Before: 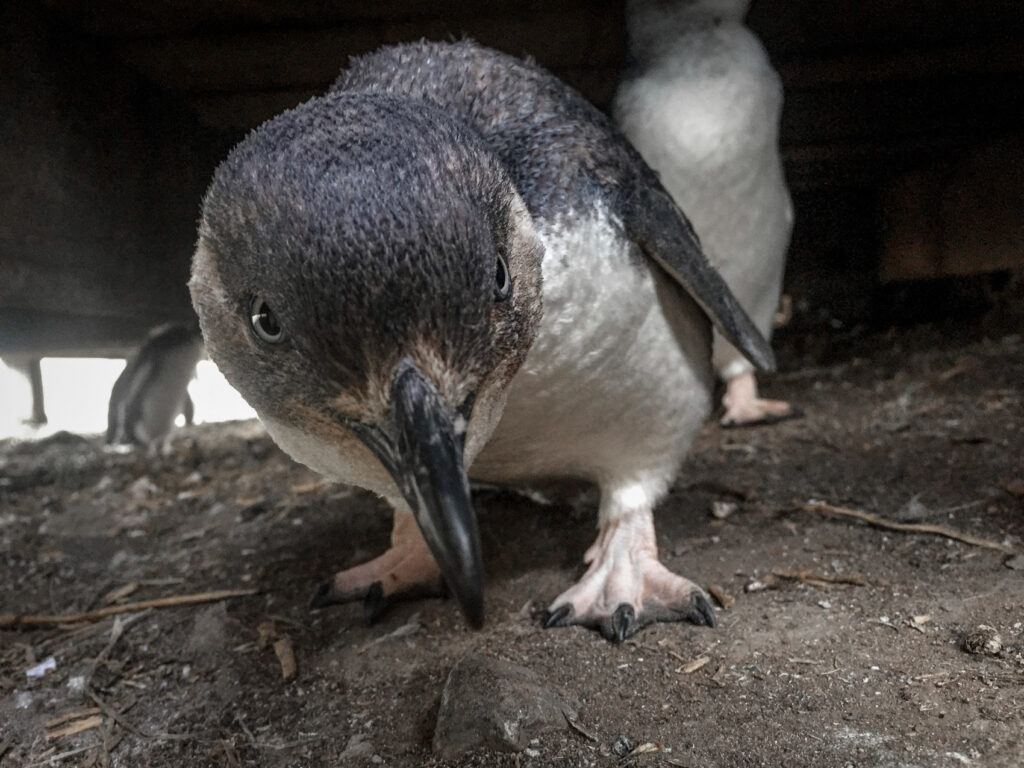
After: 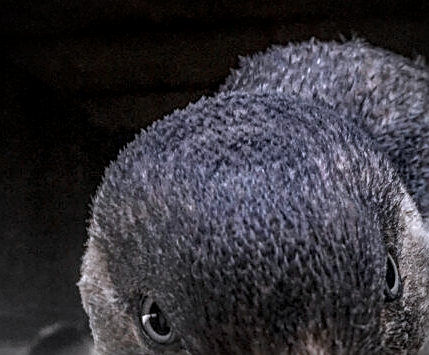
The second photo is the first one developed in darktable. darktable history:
white balance: red 1.004, blue 1.096
vignetting: on, module defaults
local contrast: detail 130%
sharpen: on, module defaults
crop and rotate: left 10.817%, top 0.062%, right 47.194%, bottom 53.626%
